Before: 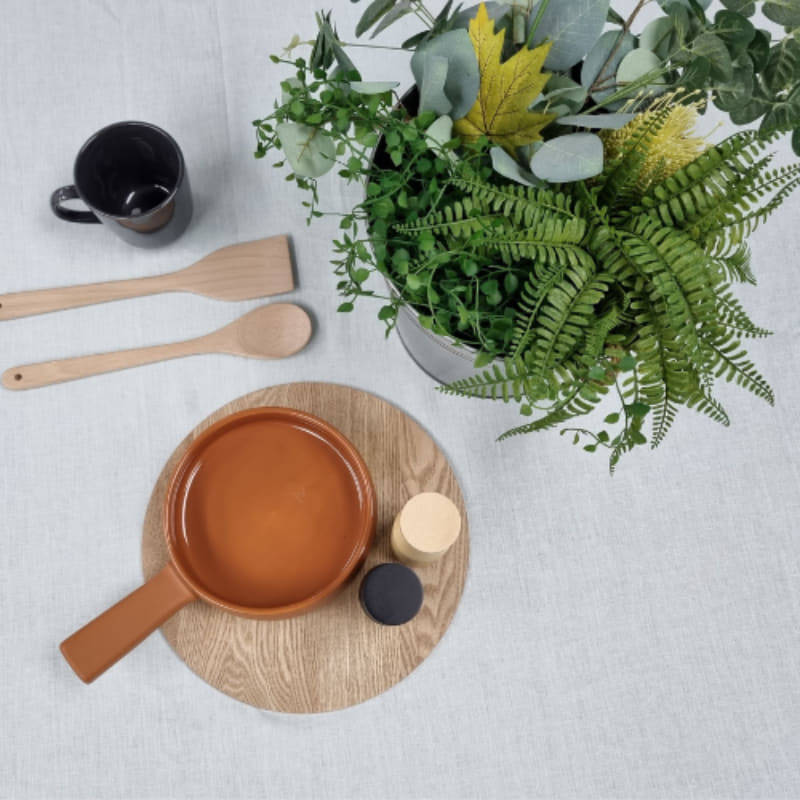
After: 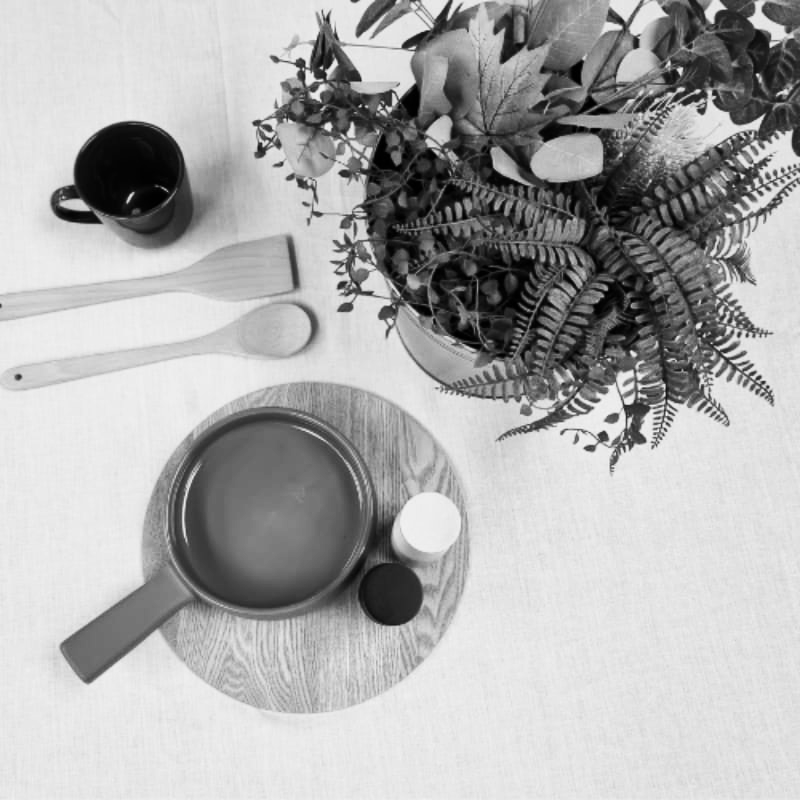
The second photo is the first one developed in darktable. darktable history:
contrast brightness saturation: contrast 0.28
monochrome: on, module defaults
